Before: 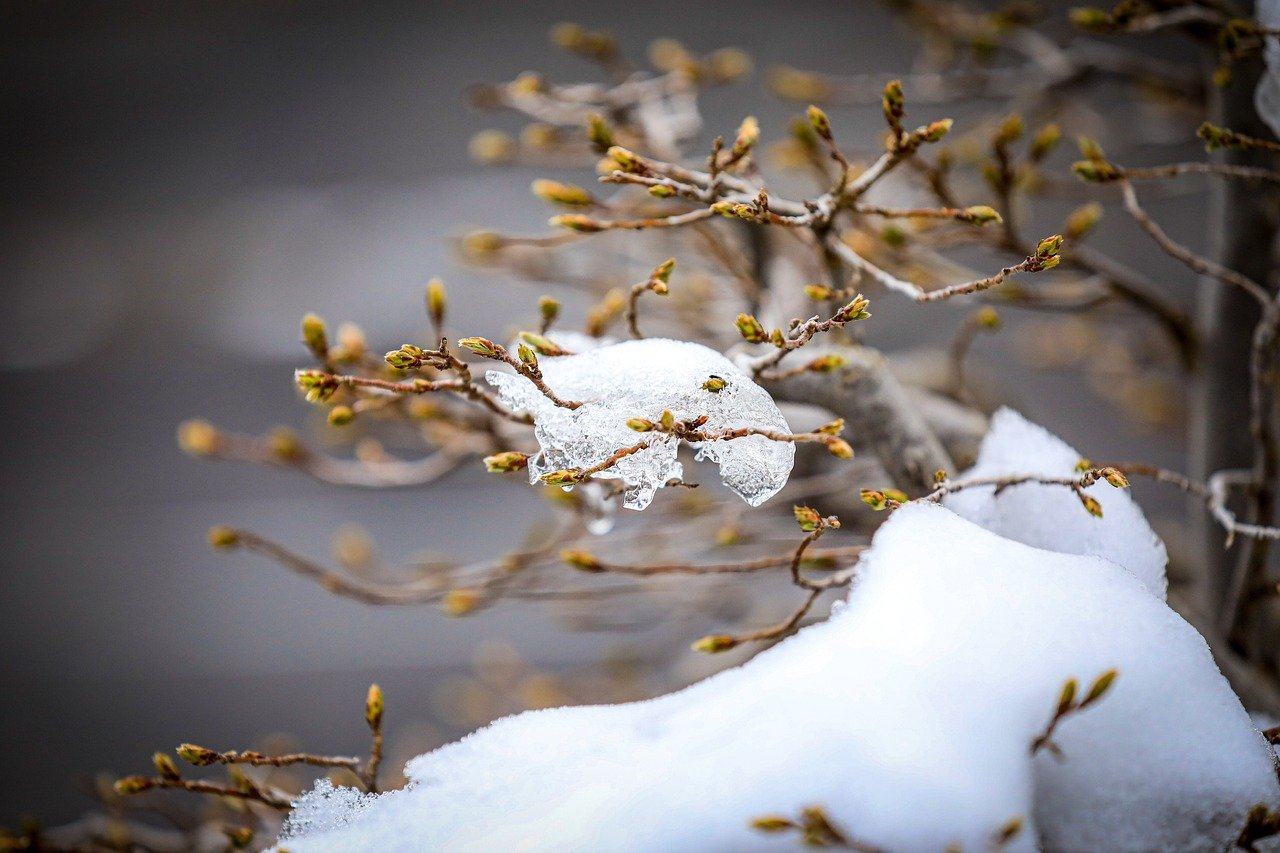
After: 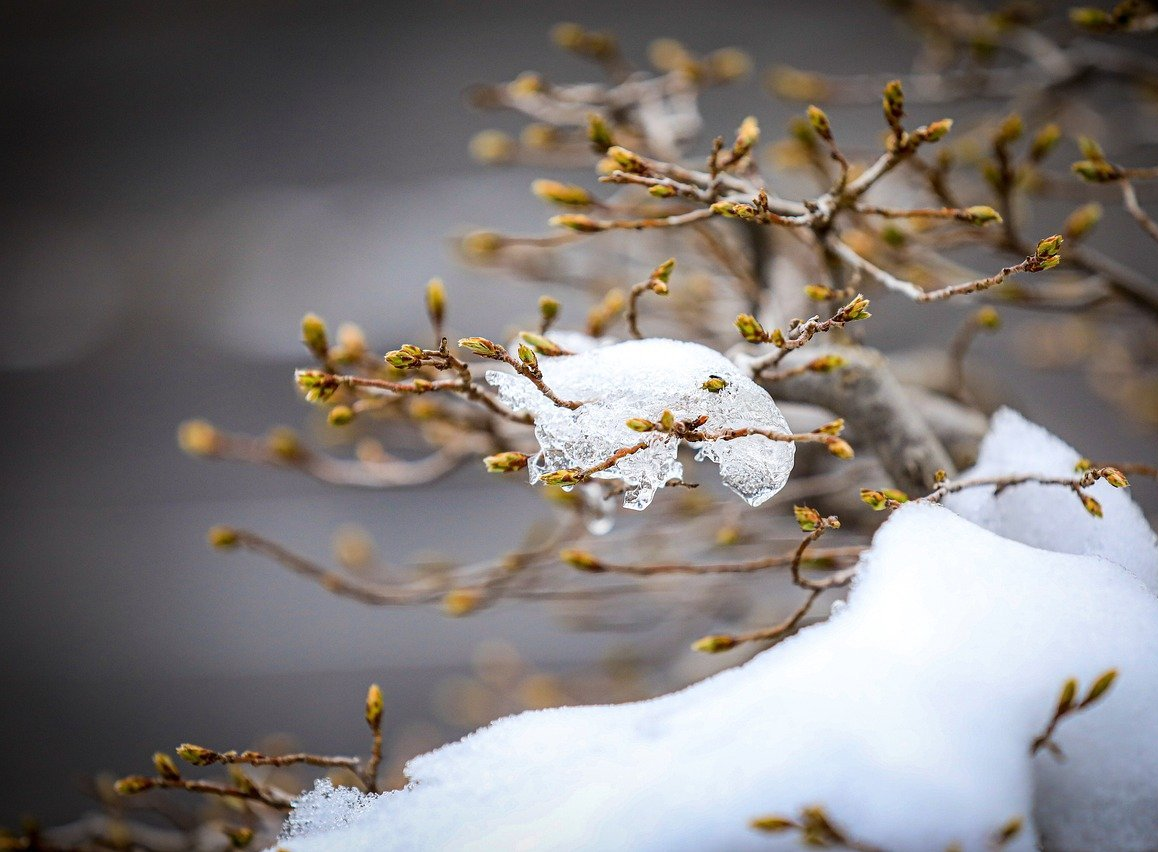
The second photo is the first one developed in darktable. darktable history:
crop: right 9.51%, bottom 0.049%
